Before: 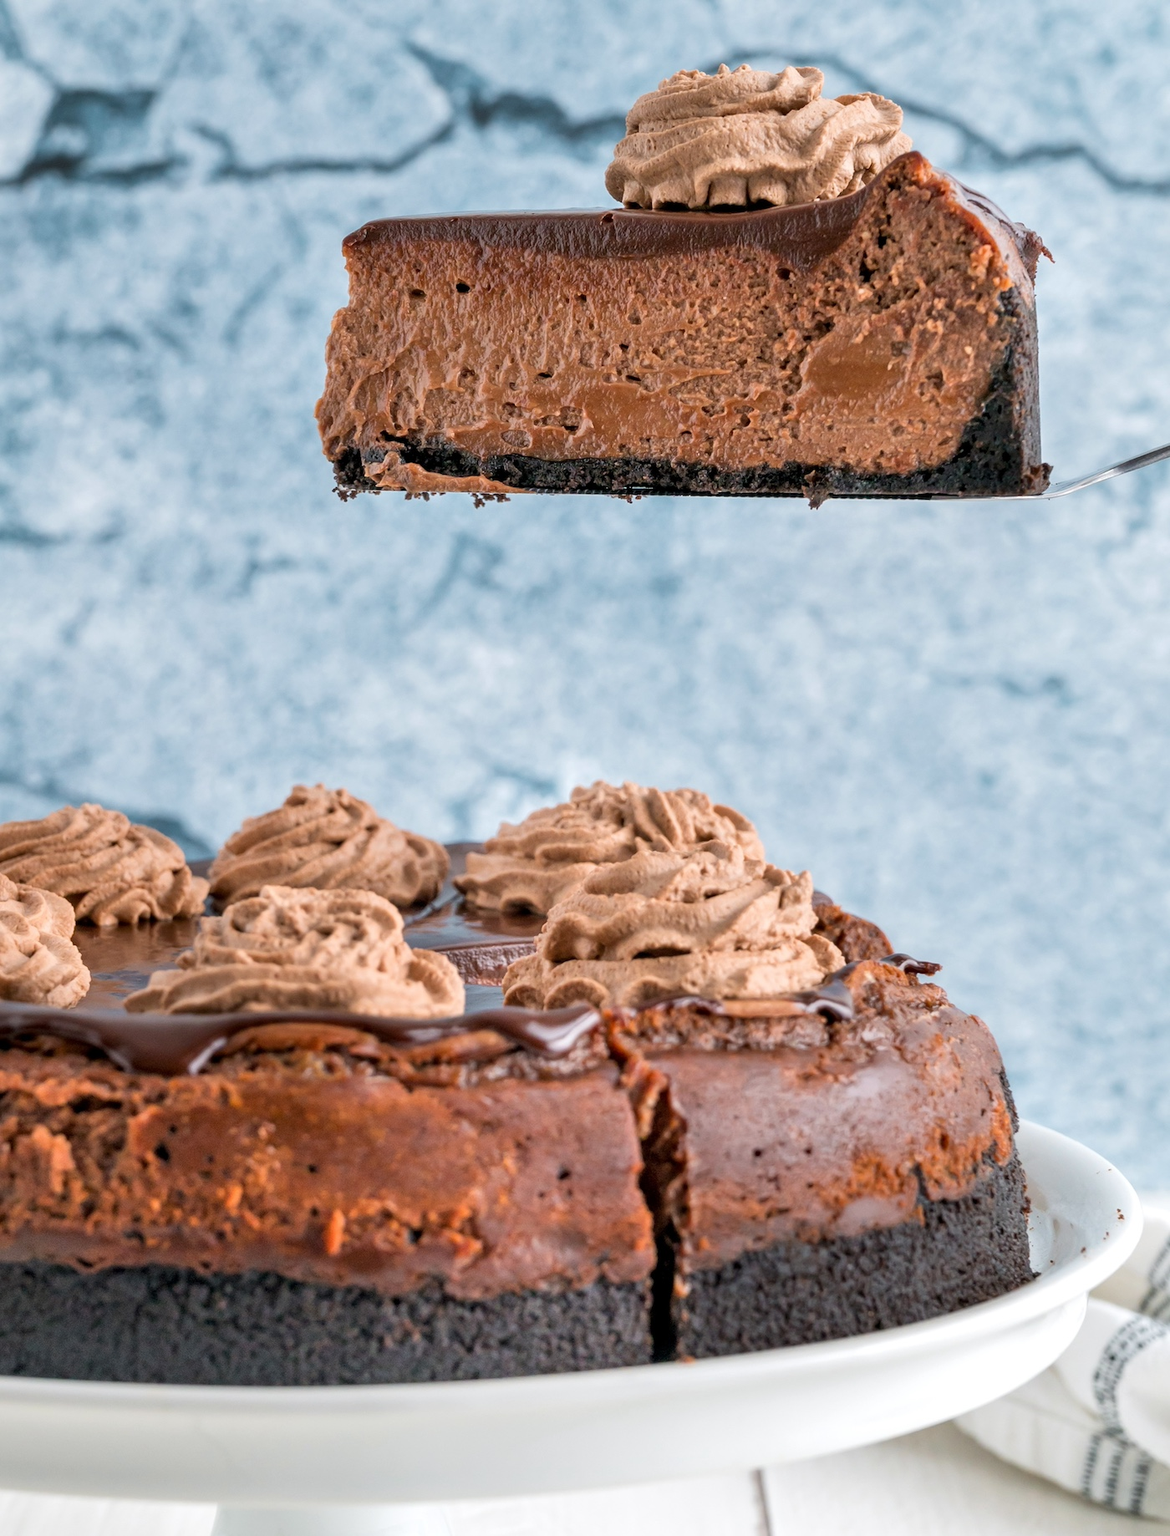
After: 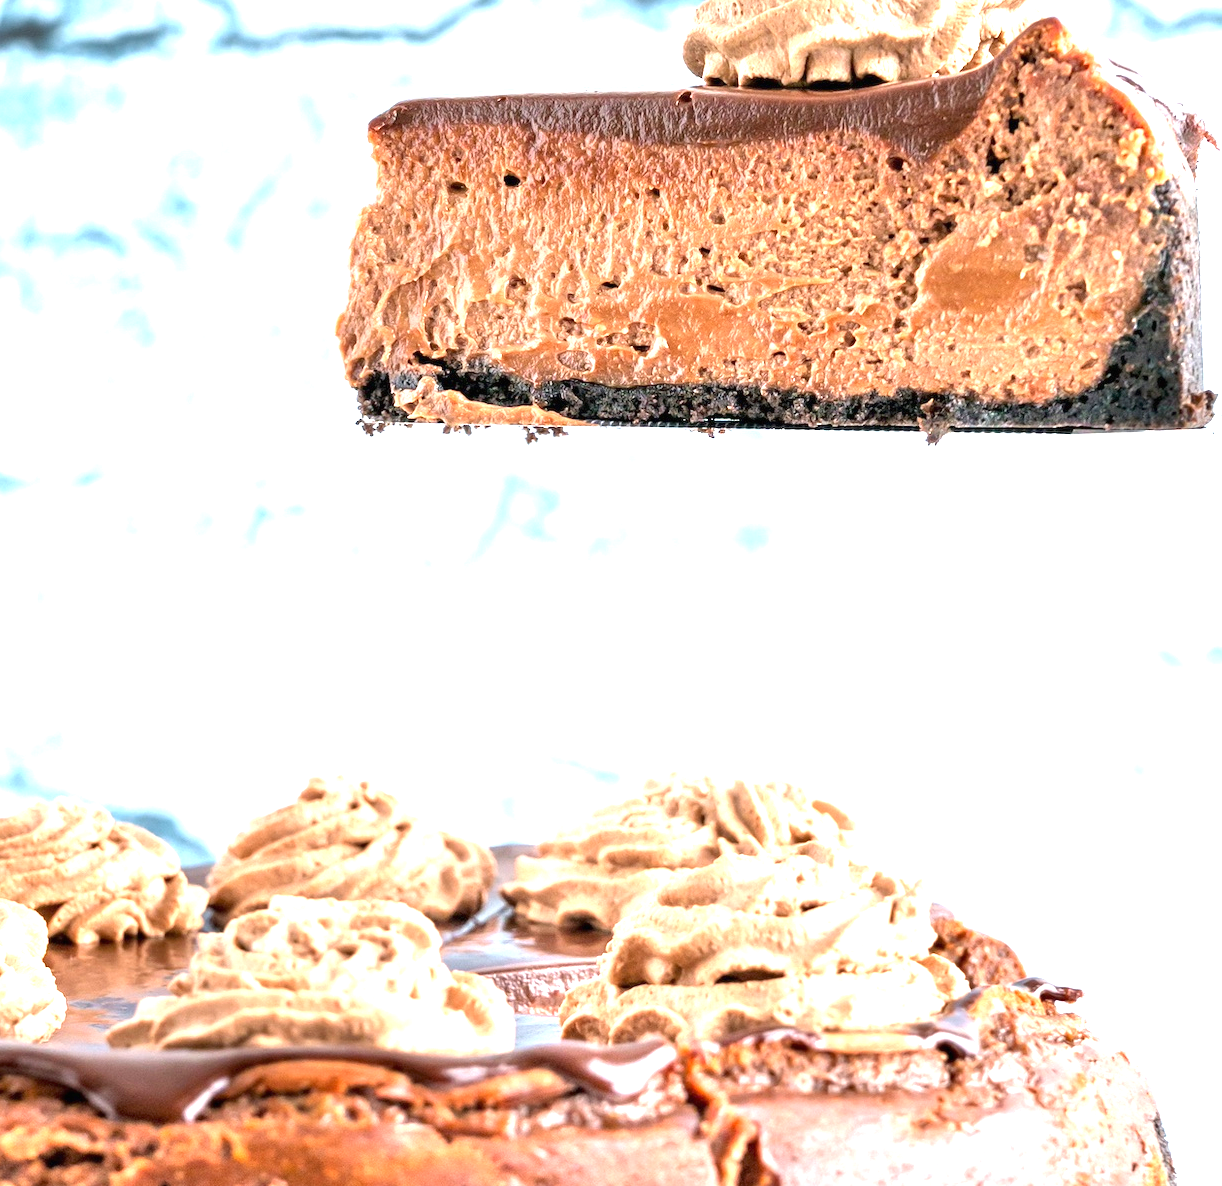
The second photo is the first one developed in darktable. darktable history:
exposure: black level correction 0, exposure 1.75 EV, compensate exposure bias true, compensate highlight preservation false
crop: left 3.015%, top 8.969%, right 9.647%, bottom 26.457%
